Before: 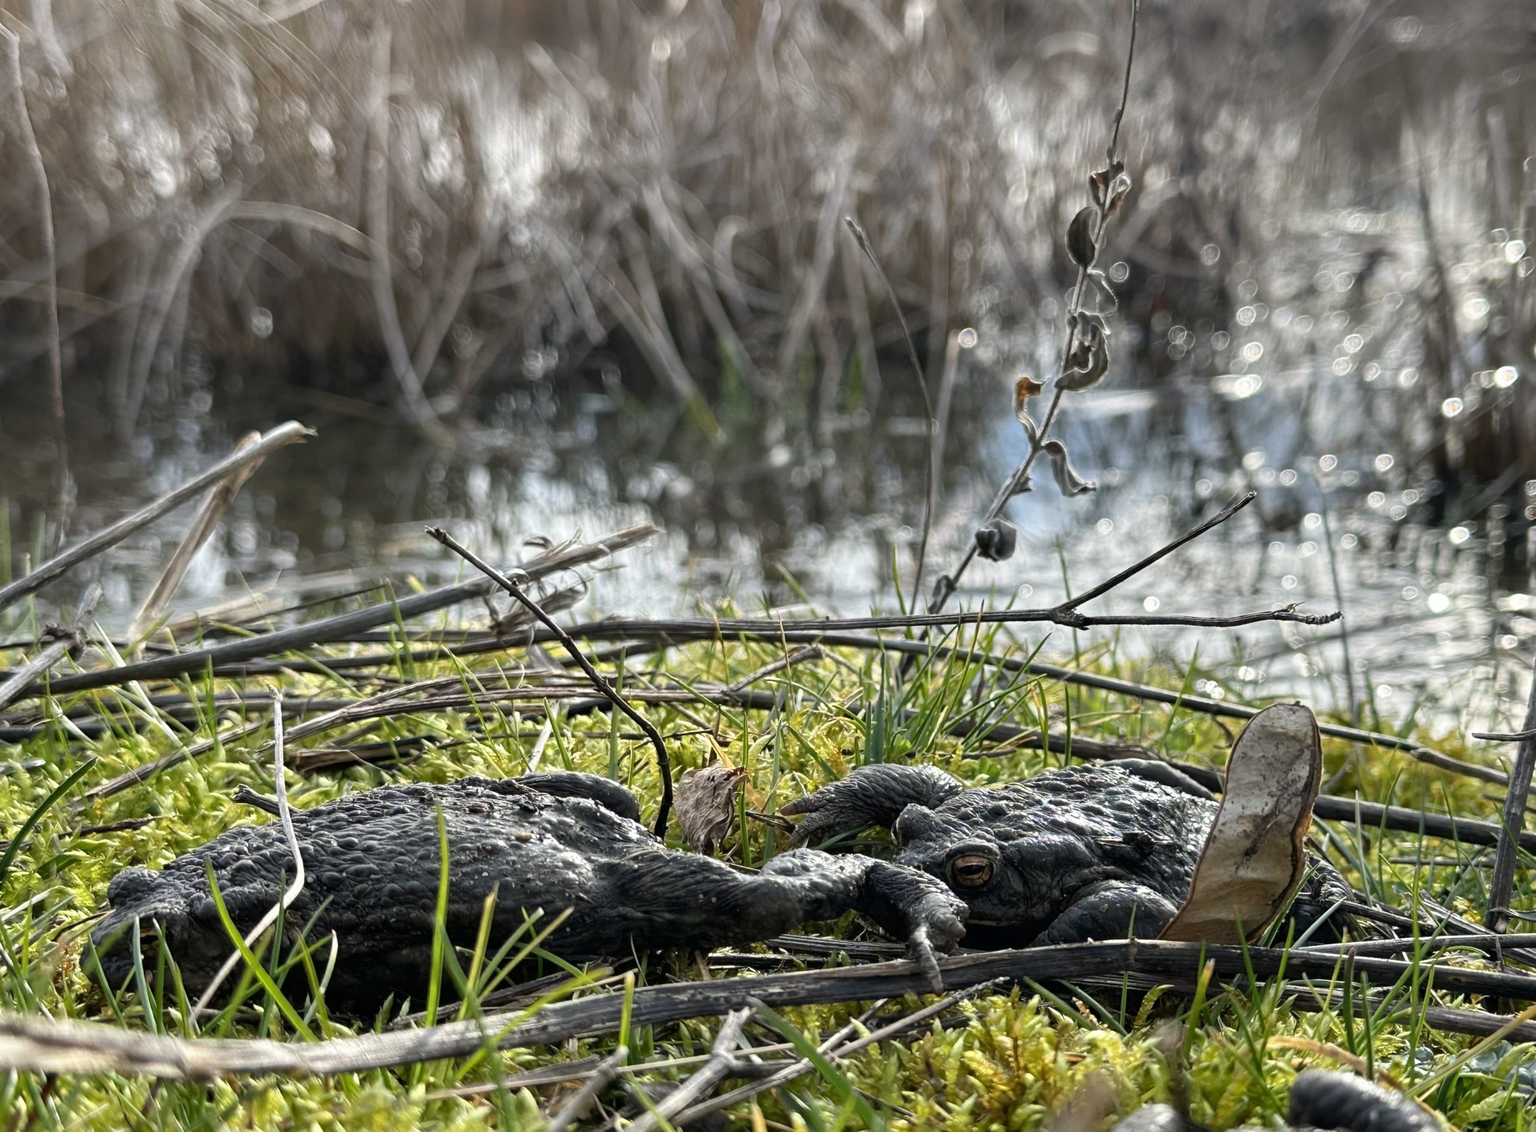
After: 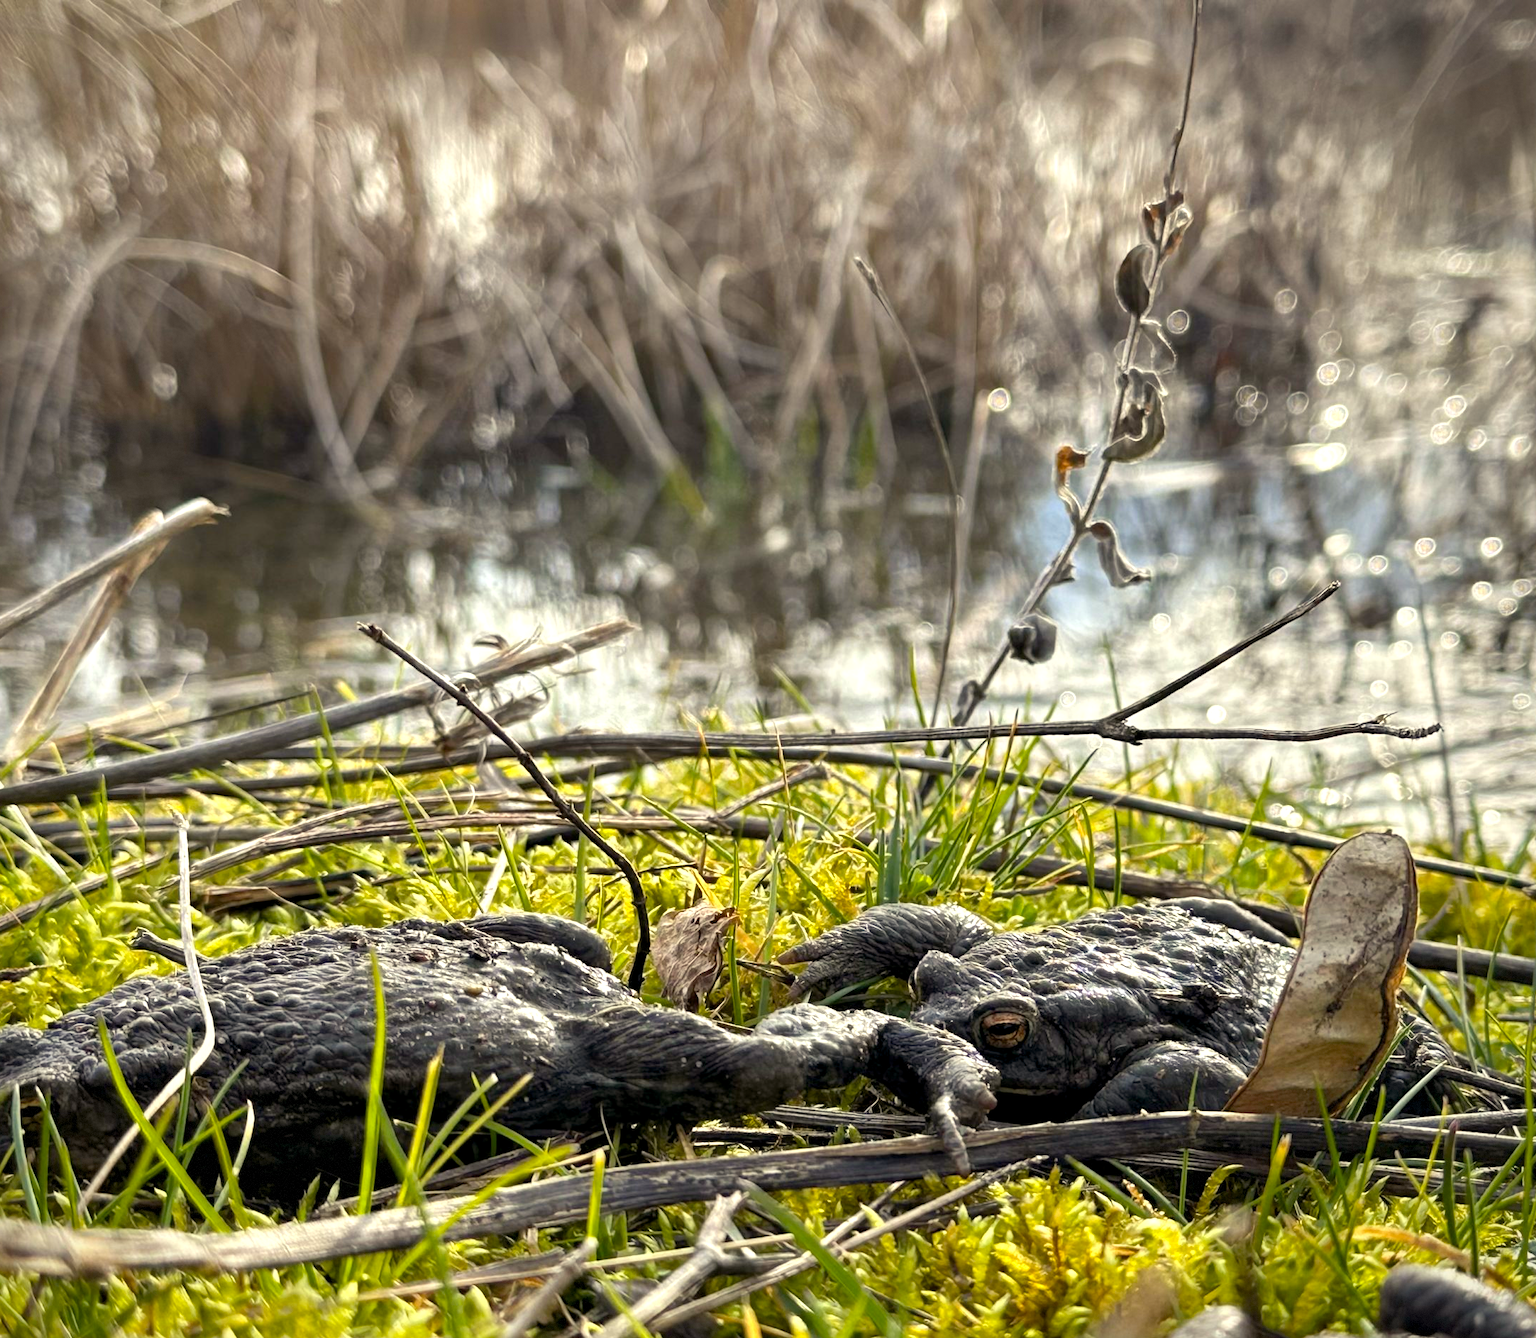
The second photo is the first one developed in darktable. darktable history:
vignetting: brightness -0.374, saturation 0.008, dithering 8-bit output
color balance rgb: power › luminance -3.647%, power › chroma 0.588%, power › hue 41°, highlights gain › chroma 3.084%, highlights gain › hue 78.39°, global offset › luminance -0.361%, perceptual saturation grading › global saturation 25.846%, contrast -9.397%
crop: left 8.028%, right 7.393%
exposure: black level correction 0, exposure 0.697 EV, compensate exposure bias true, compensate highlight preservation false
